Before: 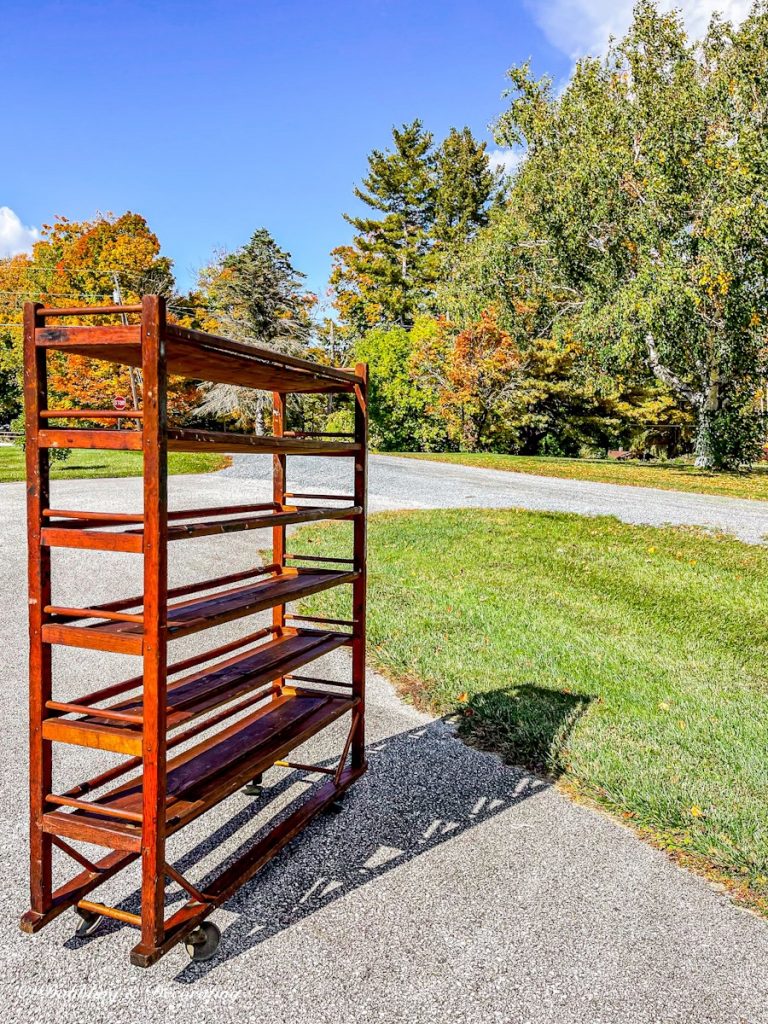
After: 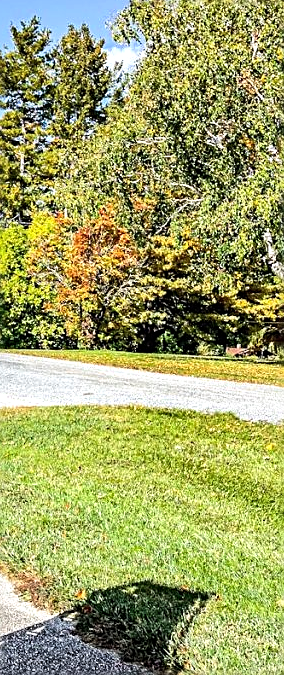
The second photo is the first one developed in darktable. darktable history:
crop and rotate: left 49.78%, top 10.153%, right 13.124%, bottom 23.924%
sharpen: on, module defaults
tone equalizer: -8 EV -0.429 EV, -7 EV -0.38 EV, -6 EV -0.298 EV, -5 EV -0.253 EV, -3 EV 0.191 EV, -2 EV 0.354 EV, -1 EV 0.394 EV, +0 EV 0.405 EV, edges refinement/feathering 500, mask exposure compensation -1.57 EV, preserve details no
